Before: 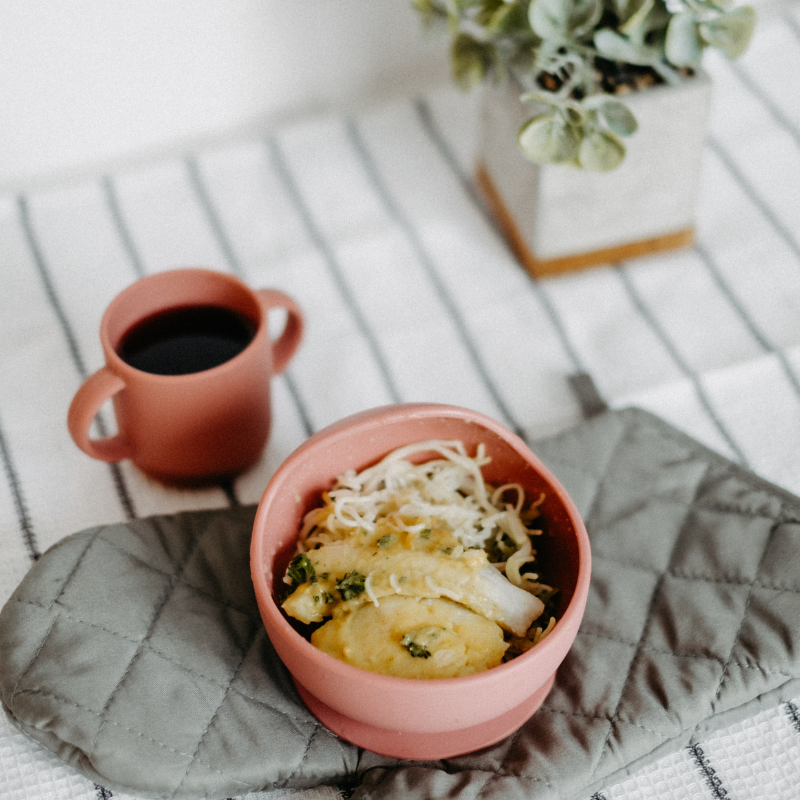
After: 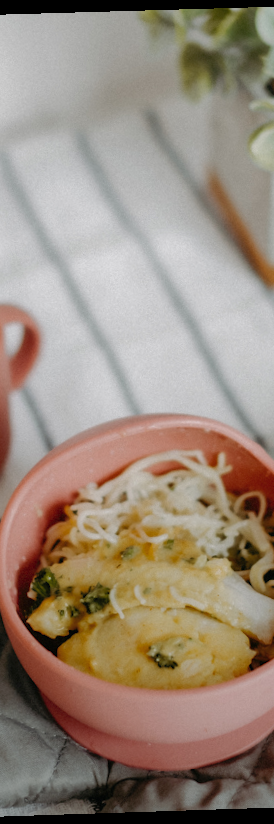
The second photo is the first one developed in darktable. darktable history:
crop: left 33.36%, right 33.36%
graduated density: rotation -180°, offset 27.42
shadows and highlights: on, module defaults
rotate and perspective: rotation -1.77°, lens shift (horizontal) 0.004, automatic cropping off
